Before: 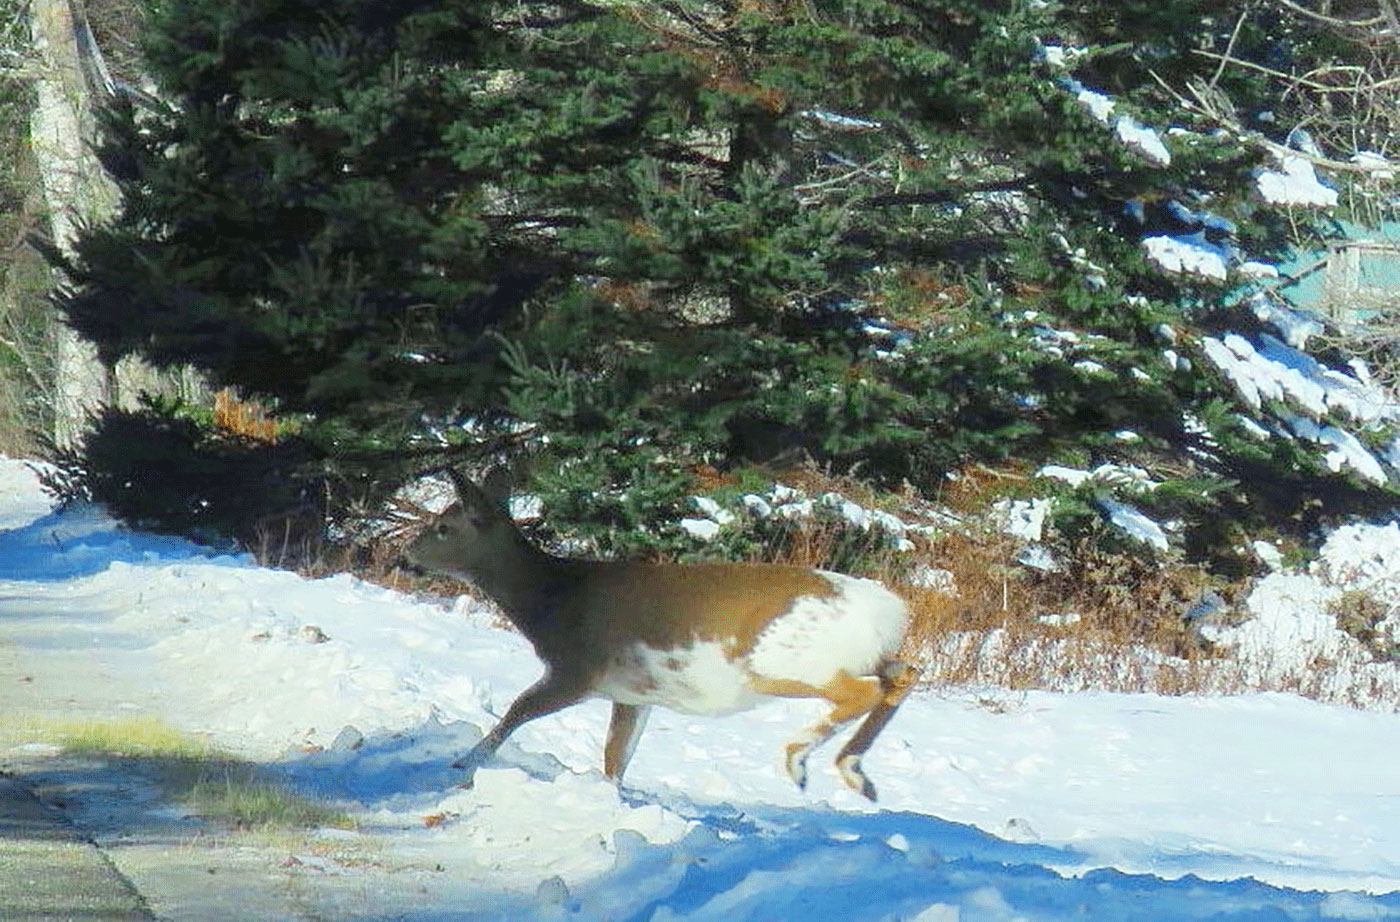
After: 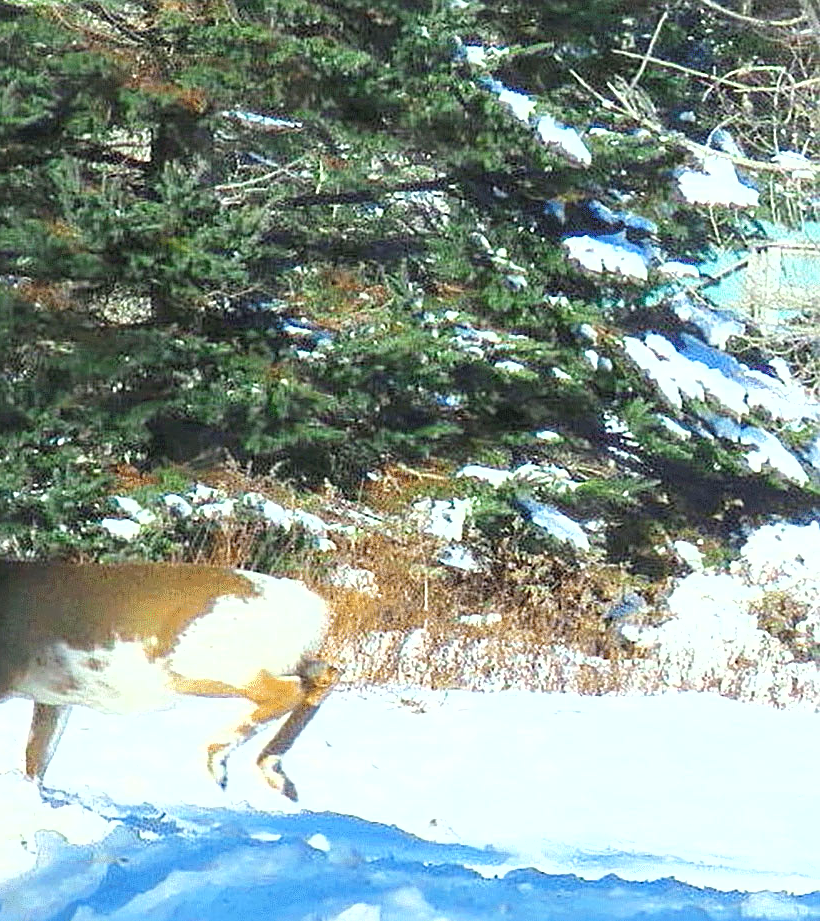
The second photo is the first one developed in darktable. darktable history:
exposure: black level correction 0, exposure 0.7 EV, compensate highlight preservation false
sharpen: on, module defaults
crop: left 41.391%
shadows and highlights: shadows 25.23, highlights -24.05
